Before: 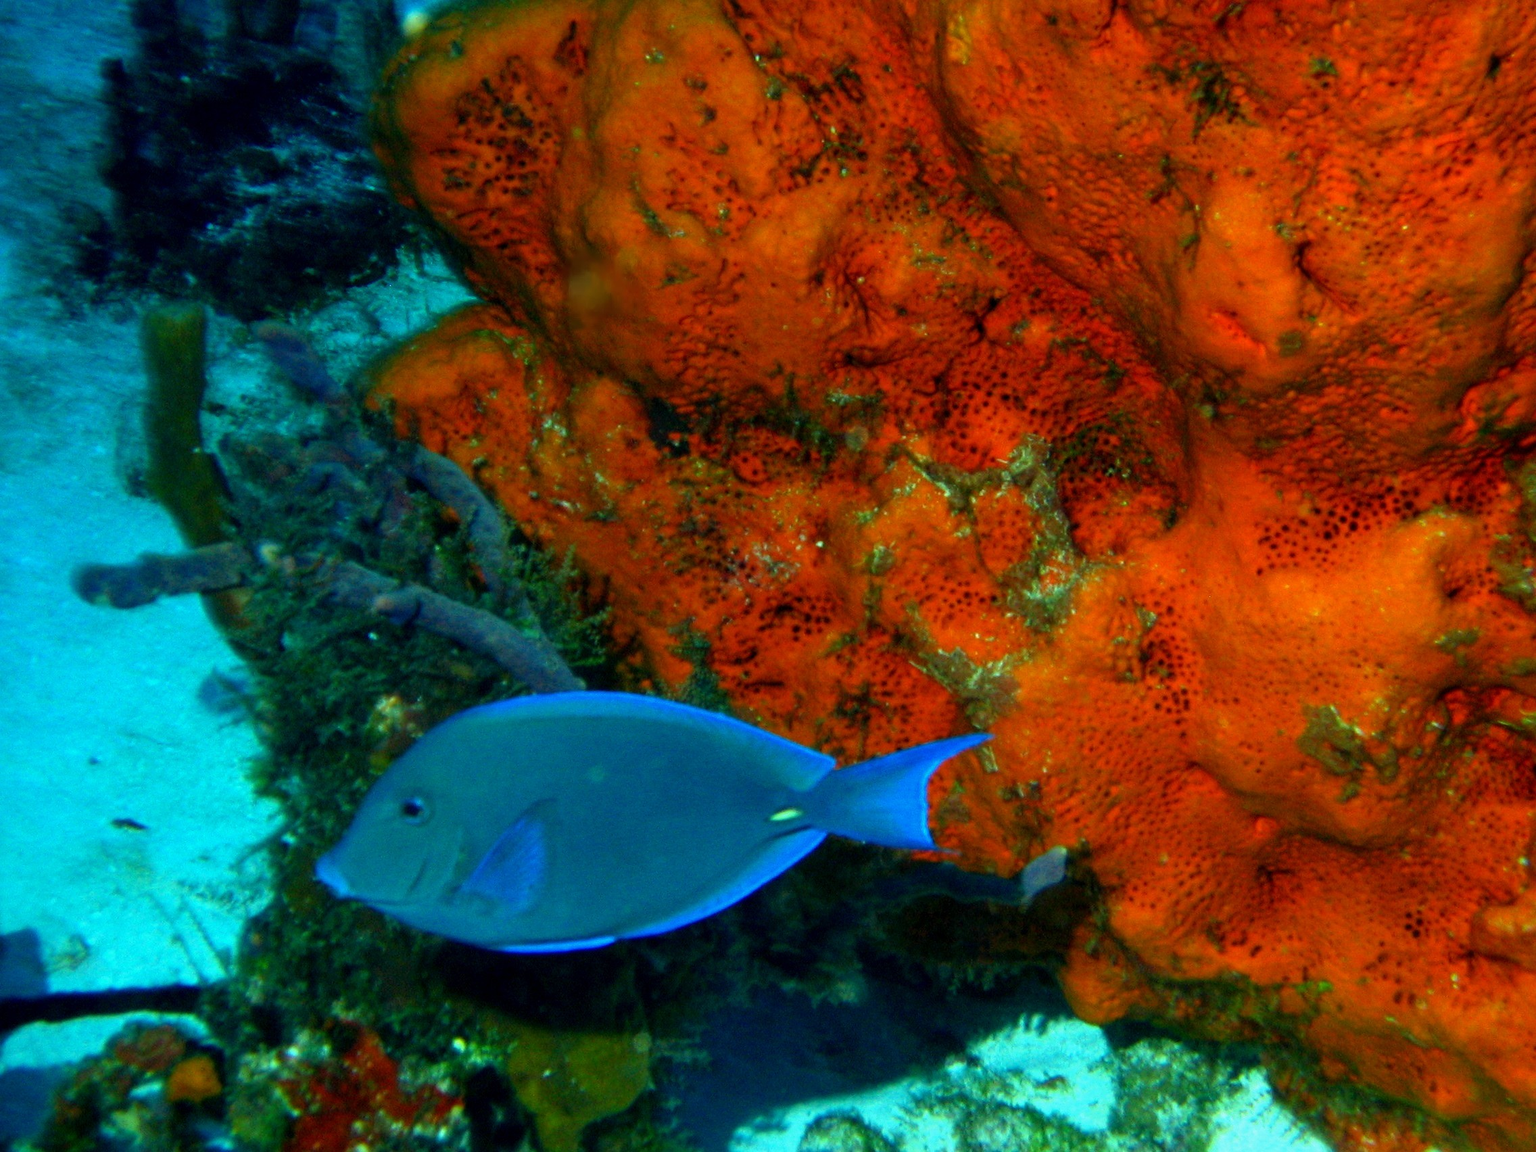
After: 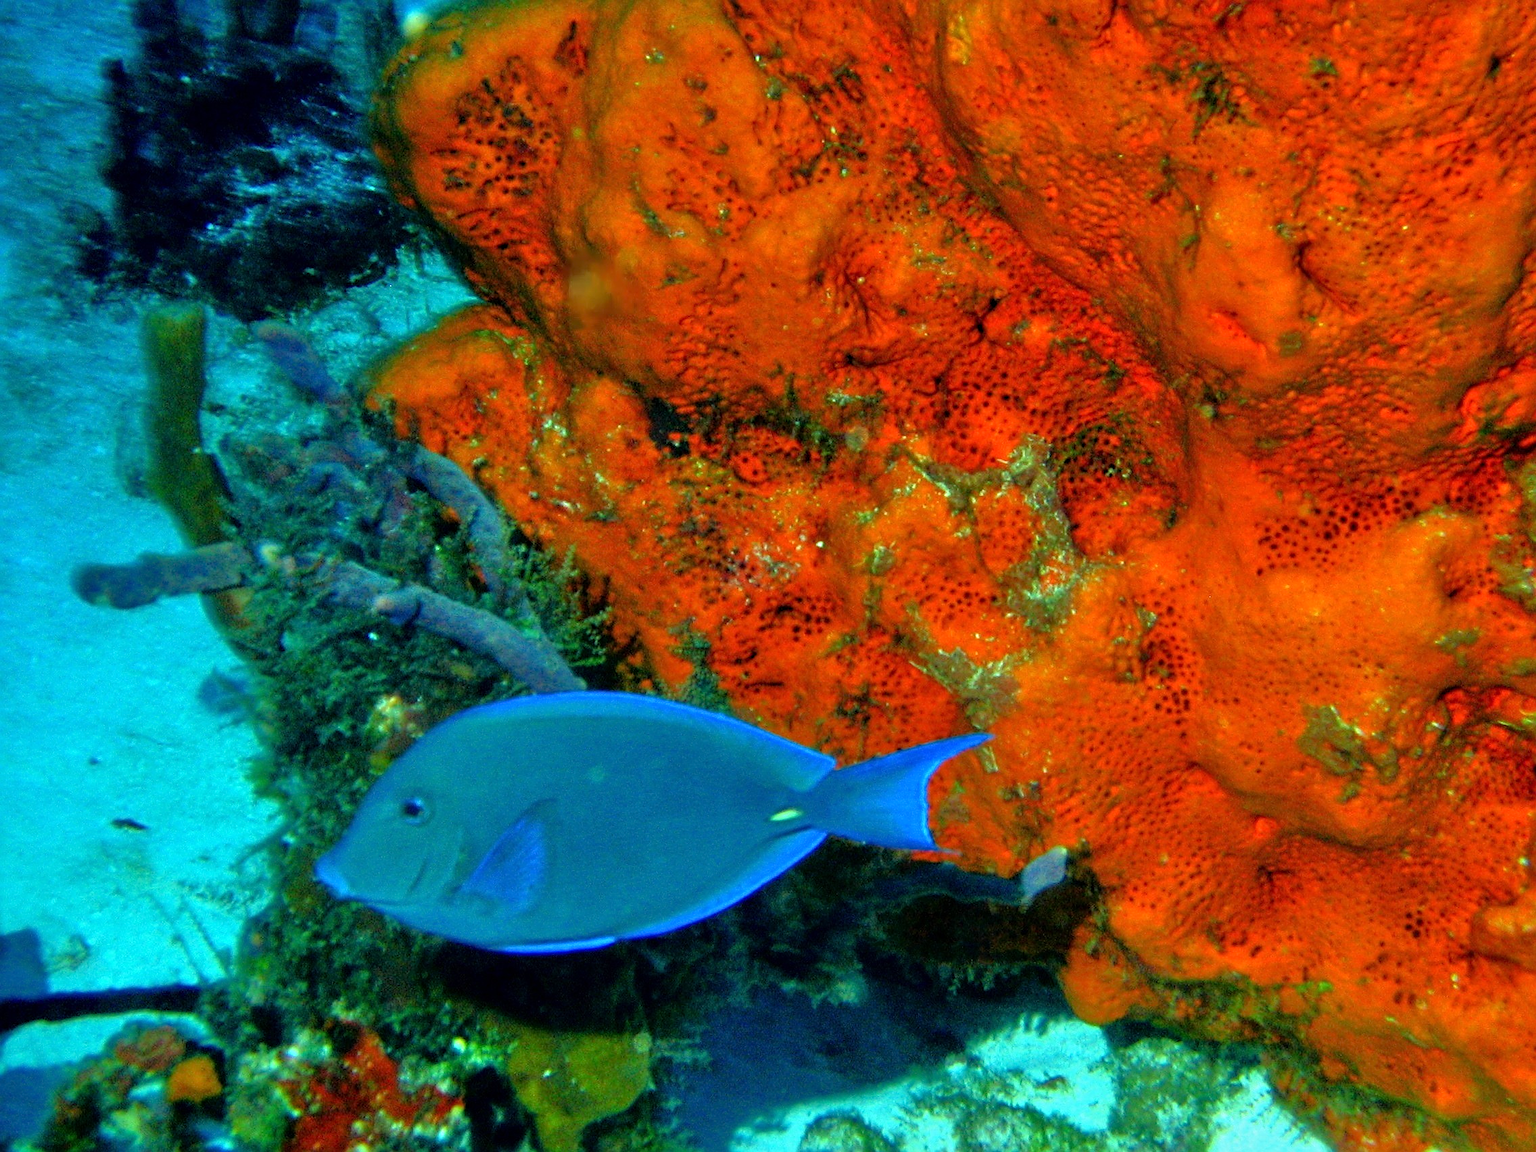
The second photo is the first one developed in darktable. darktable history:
sharpen: on, module defaults
tone equalizer: -7 EV 0.163 EV, -6 EV 0.623 EV, -5 EV 1.12 EV, -4 EV 1.33 EV, -3 EV 1.18 EV, -2 EV 0.6 EV, -1 EV 0.152 EV
